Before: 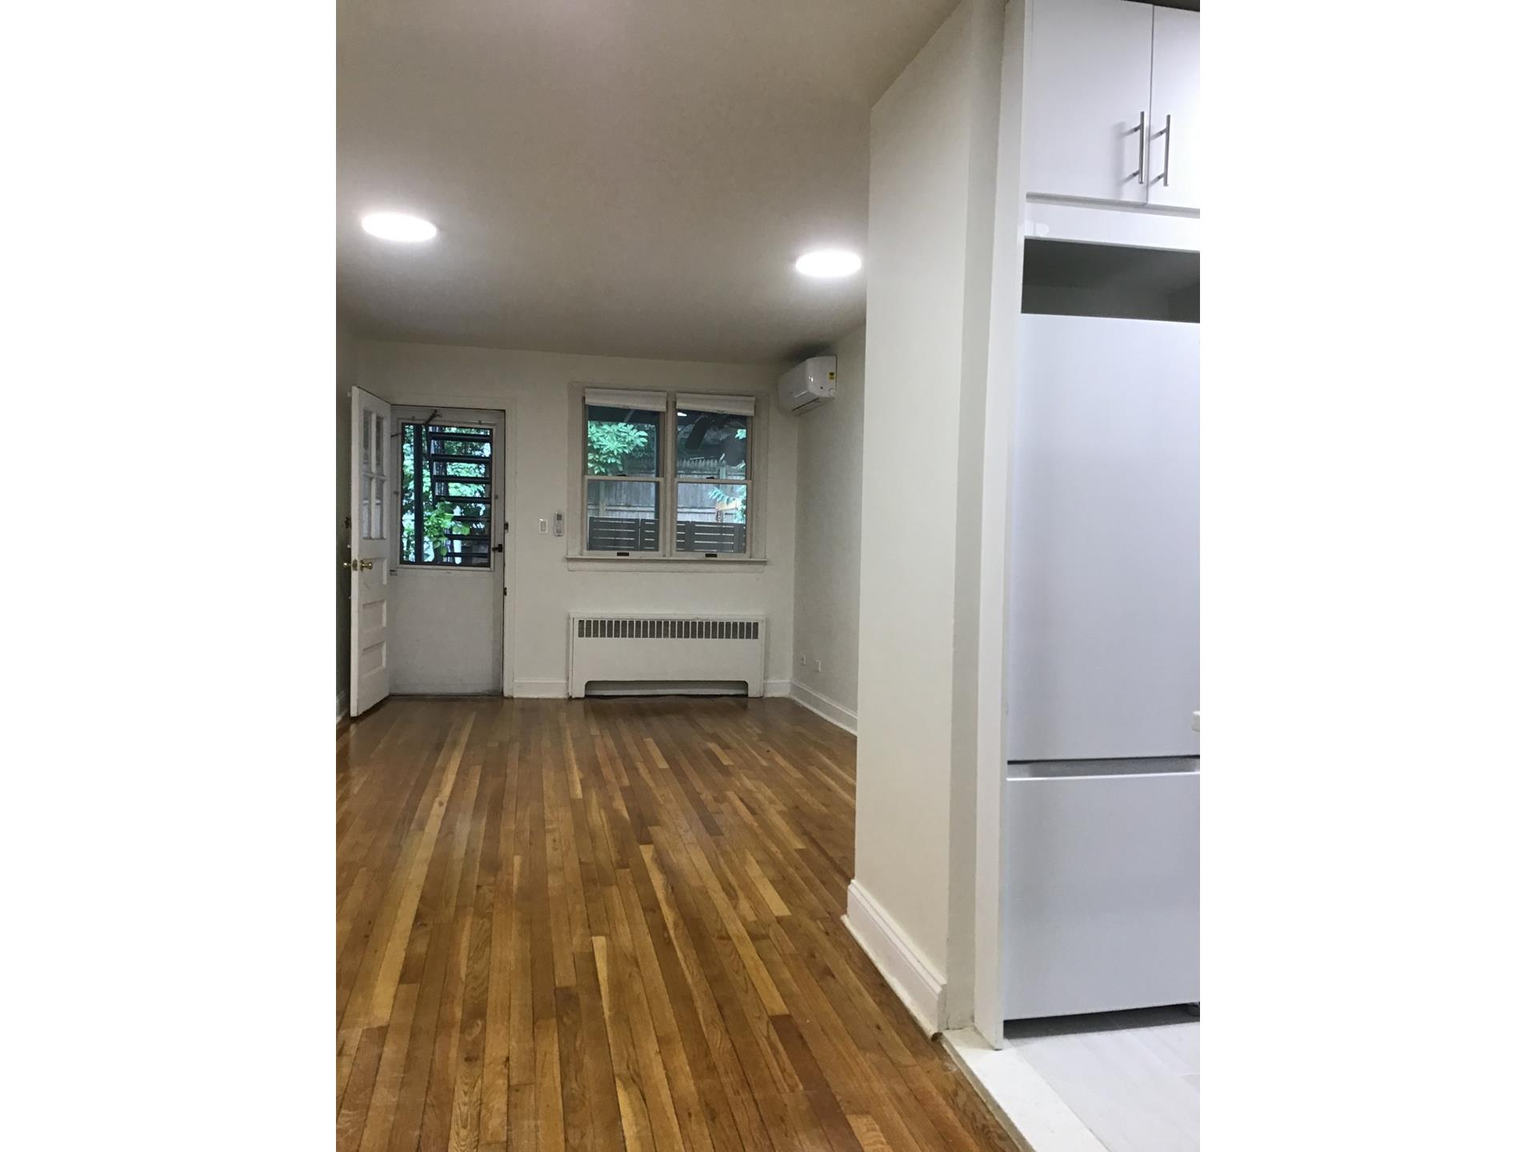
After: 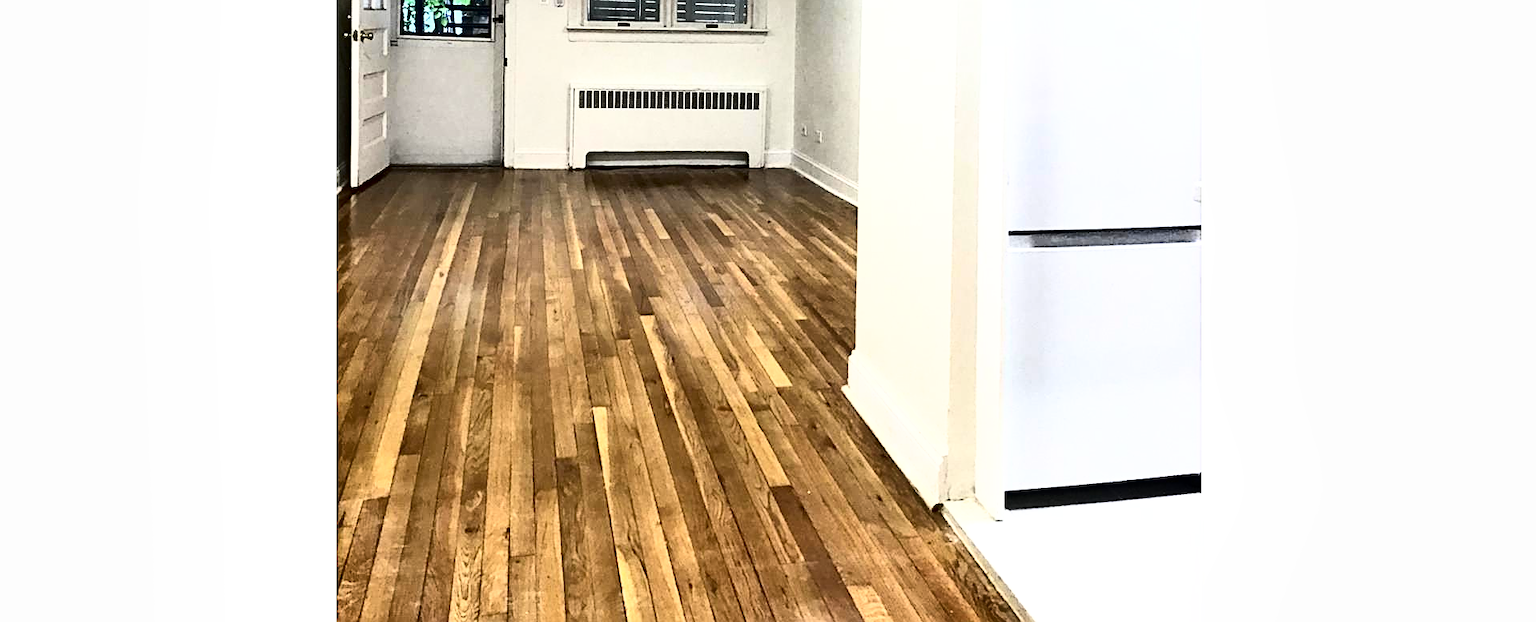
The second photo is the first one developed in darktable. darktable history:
crop and rotate: top 46.025%, right 0.094%
local contrast: mode bilateral grid, contrast 14, coarseness 35, detail 104%, midtone range 0.2
sharpen: on, module defaults
tone curve: curves: ch0 [(0, 0) (0.003, 0.002) (0.011, 0.002) (0.025, 0.002) (0.044, 0.002) (0.069, 0.002) (0.1, 0.003) (0.136, 0.008) (0.177, 0.03) (0.224, 0.058) (0.277, 0.139) (0.335, 0.233) (0.399, 0.363) (0.468, 0.506) (0.543, 0.649) (0.623, 0.781) (0.709, 0.88) (0.801, 0.956) (0.898, 0.994) (1, 1)], color space Lab, independent channels, preserve colors none
exposure: black level correction 0, exposure 0.889 EV, compensate exposure bias true, compensate highlight preservation false
base curve: curves: ch0 [(0, 0) (0.989, 0.992)], preserve colors none
shadows and highlights: shadows 39.71, highlights -54.81, low approximation 0.01, soften with gaussian
